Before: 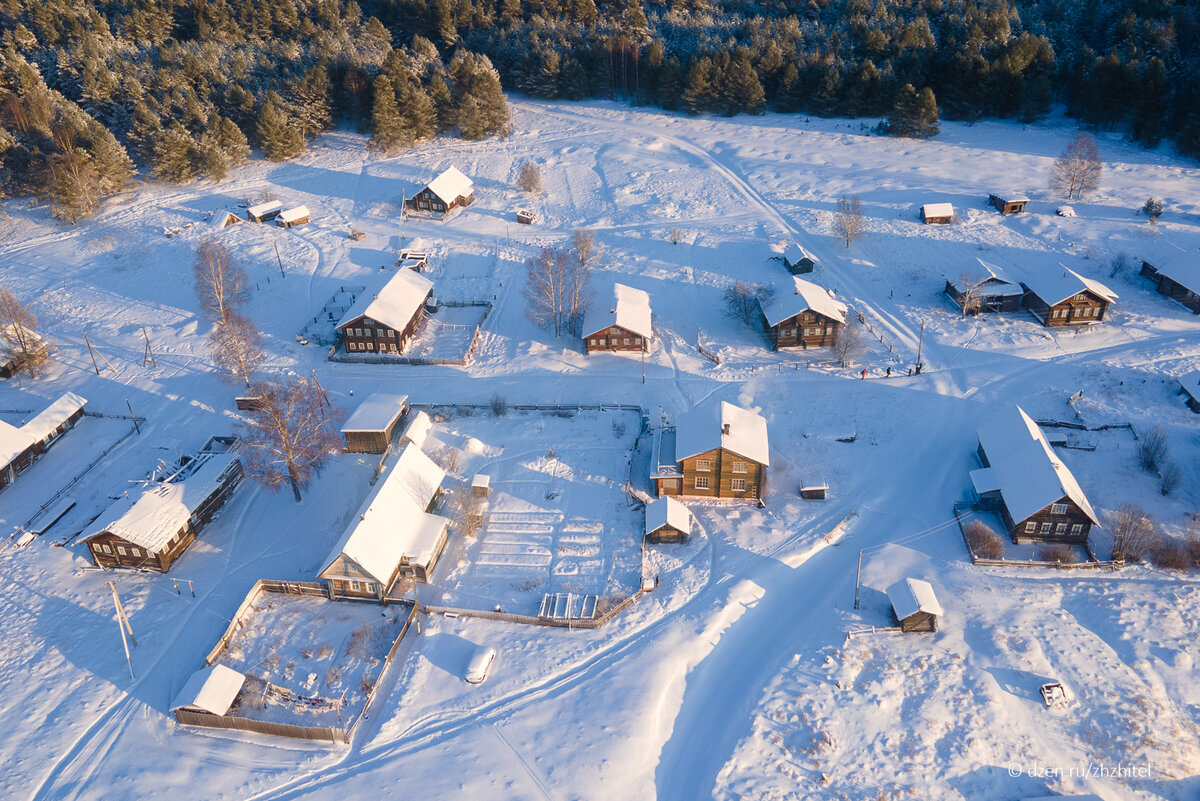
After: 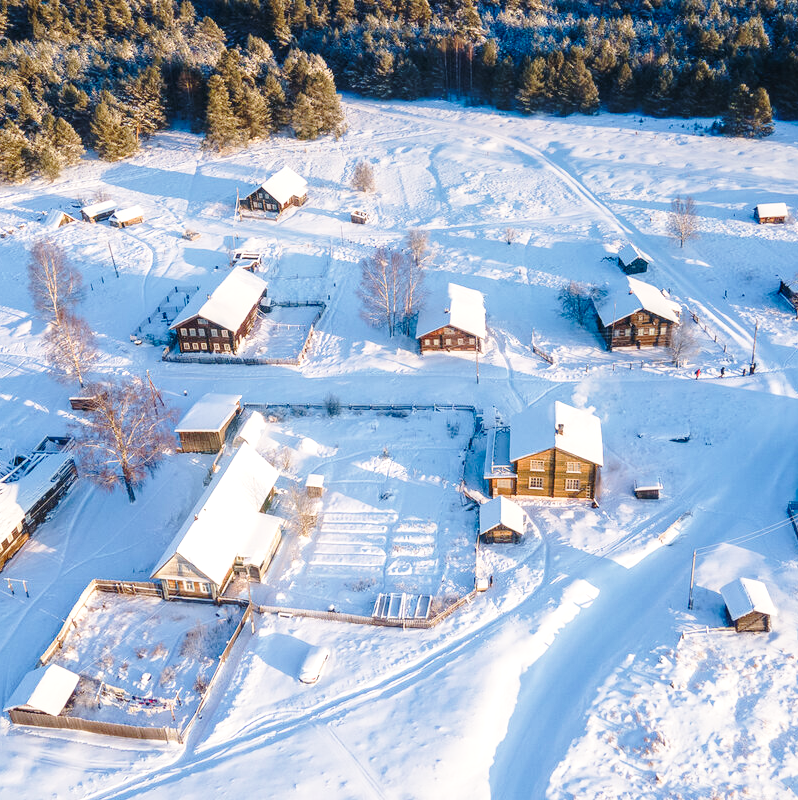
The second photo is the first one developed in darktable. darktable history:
local contrast: on, module defaults
base curve: curves: ch0 [(0, 0) (0.028, 0.03) (0.121, 0.232) (0.46, 0.748) (0.859, 0.968) (1, 1)], preserve colors none
crop and rotate: left 13.9%, right 19.54%
